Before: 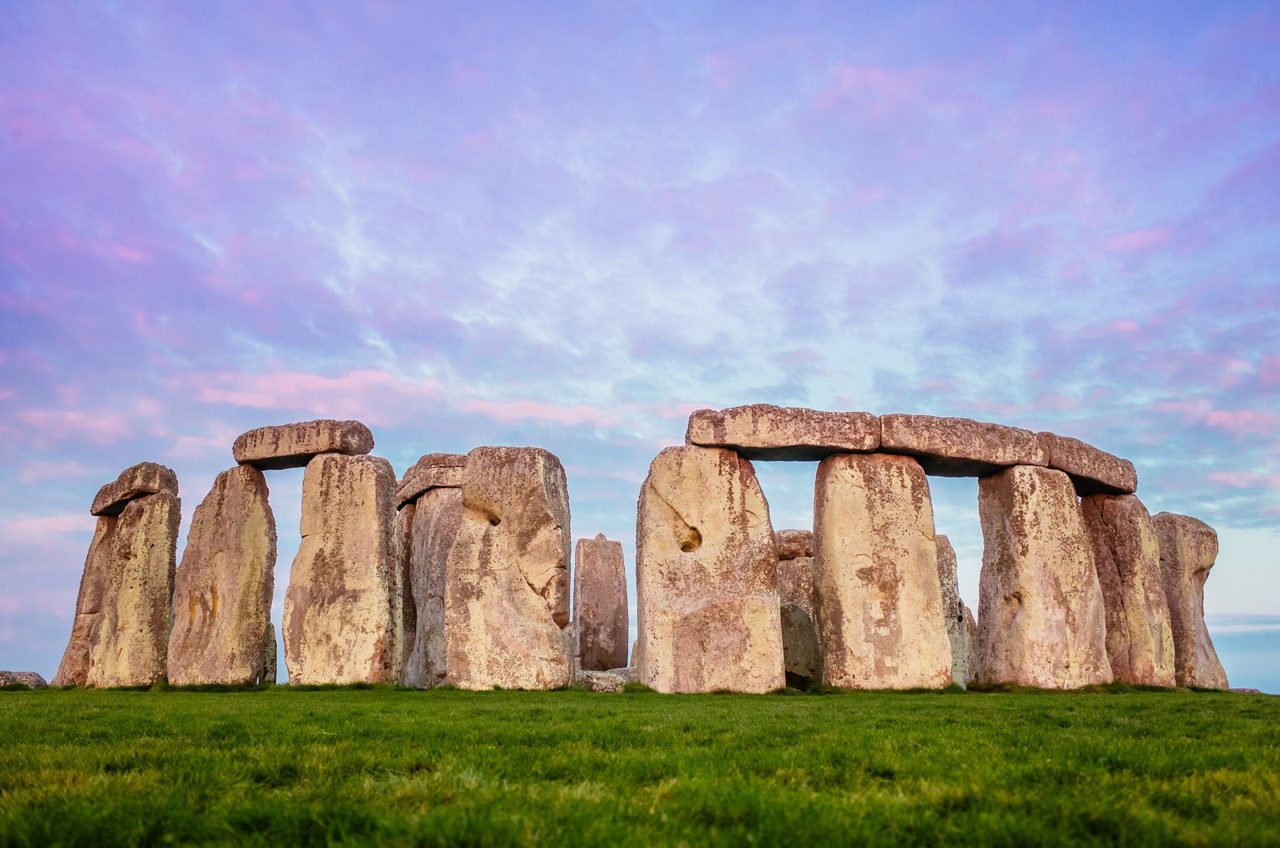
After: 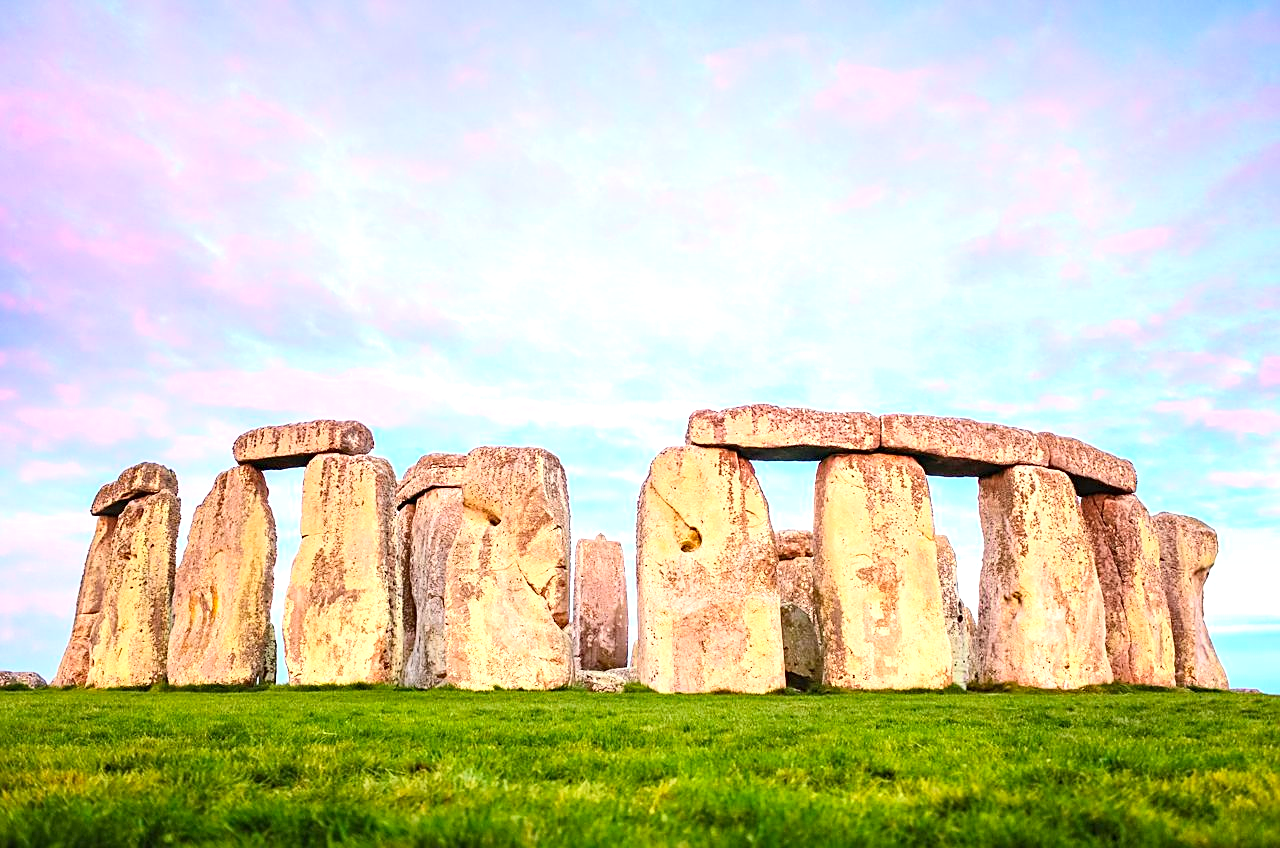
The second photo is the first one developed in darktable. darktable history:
contrast brightness saturation: contrast 0.2, brightness 0.16, saturation 0.22
exposure: black level correction 0, exposure 0.95 EV, compensate exposure bias true, compensate highlight preservation false
sharpen: on, module defaults
haze removal: compatibility mode true, adaptive false
